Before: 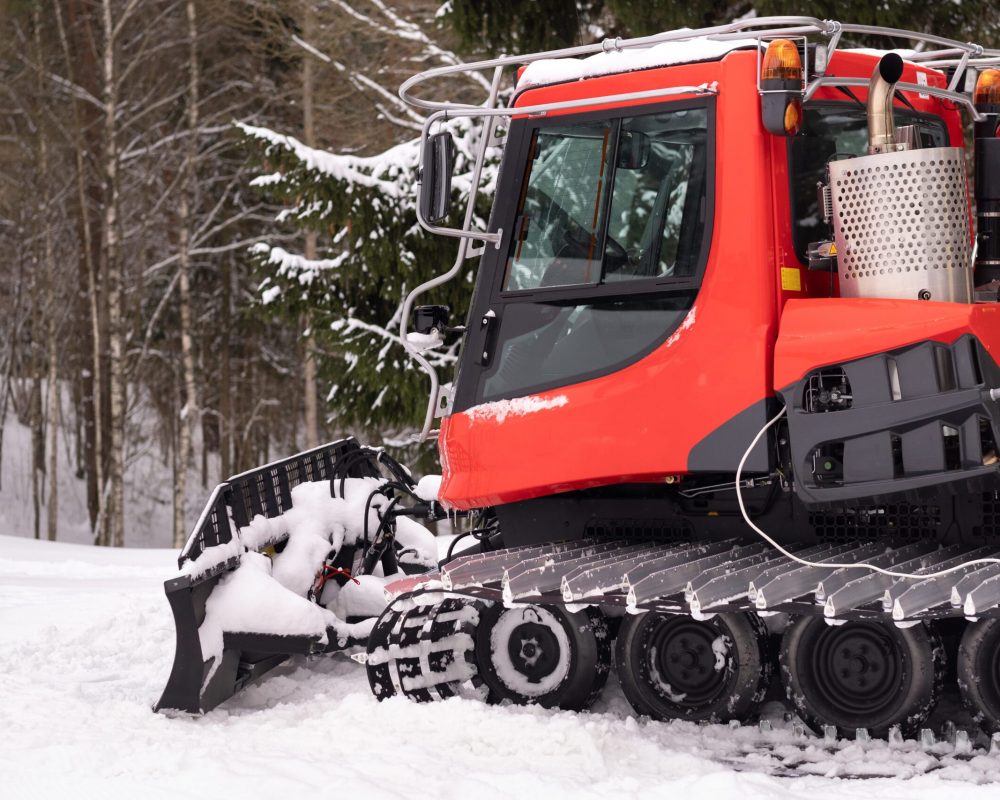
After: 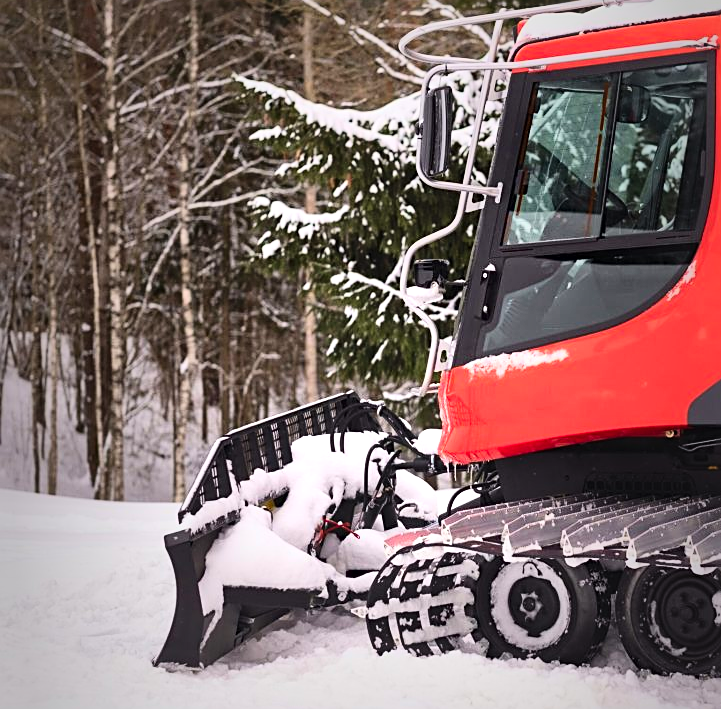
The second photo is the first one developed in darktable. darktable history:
vignetting: fall-off start 18.39%, fall-off radius 137.25%, saturation -0.035, width/height ratio 0.62, shape 0.585
haze removal: compatibility mode true, adaptive false
contrast brightness saturation: contrast 0.243, brightness 0.244, saturation 0.382
sharpen: on, module defaults
crop: top 5.79%, right 27.843%, bottom 5.518%
exposure: black level correction -0.008, exposure 0.071 EV, compensate exposure bias true, compensate highlight preservation false
local contrast: mode bilateral grid, contrast 71, coarseness 76, detail 180%, midtone range 0.2
